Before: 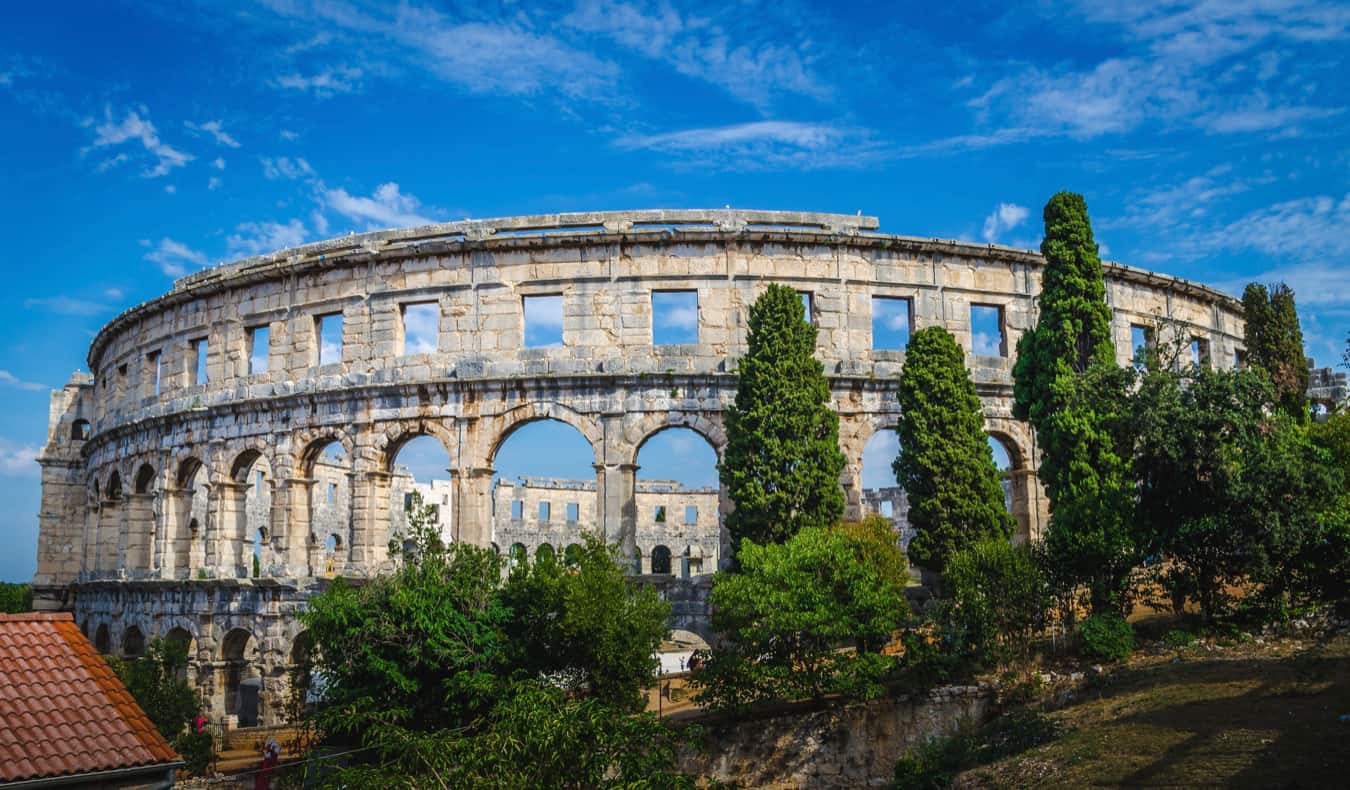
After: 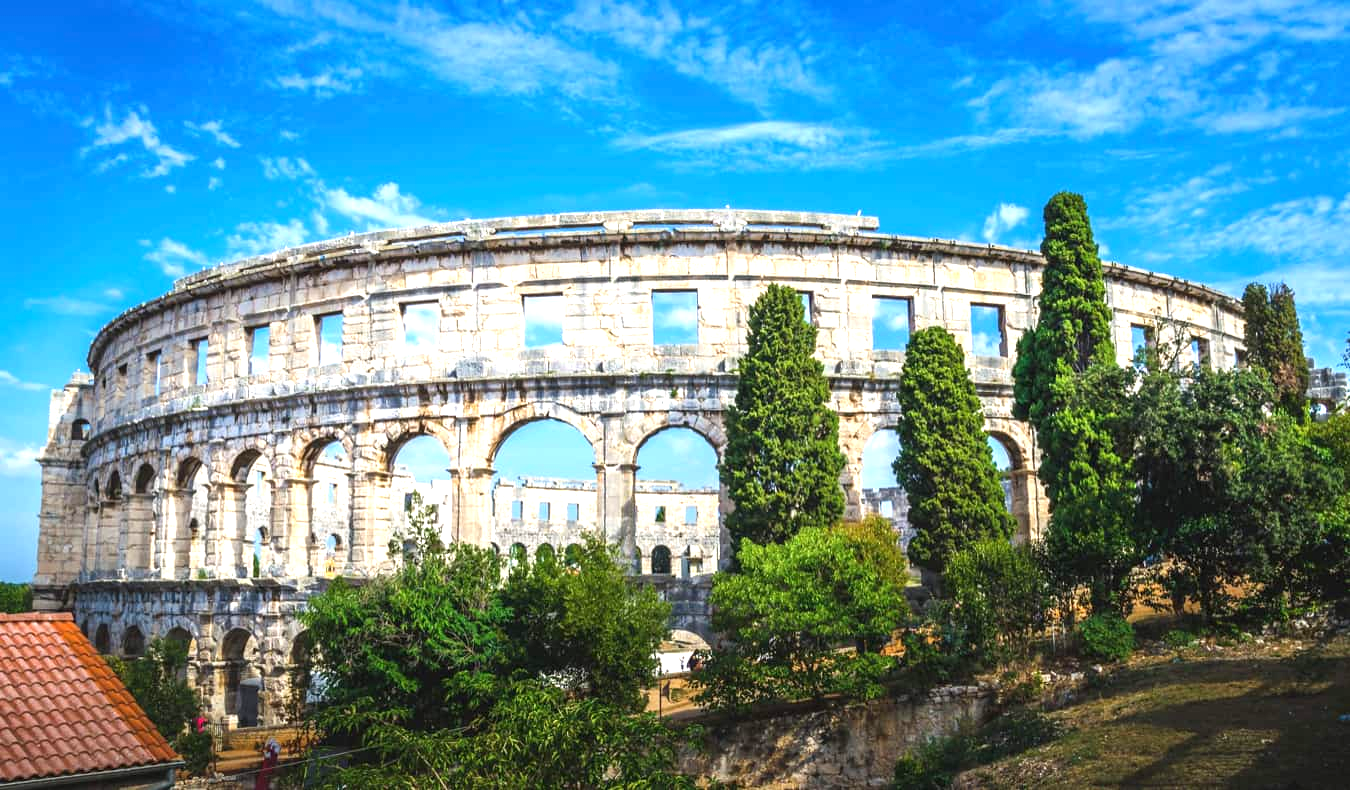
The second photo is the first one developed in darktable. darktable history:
exposure: exposure 1.093 EV, compensate exposure bias true, compensate highlight preservation false
